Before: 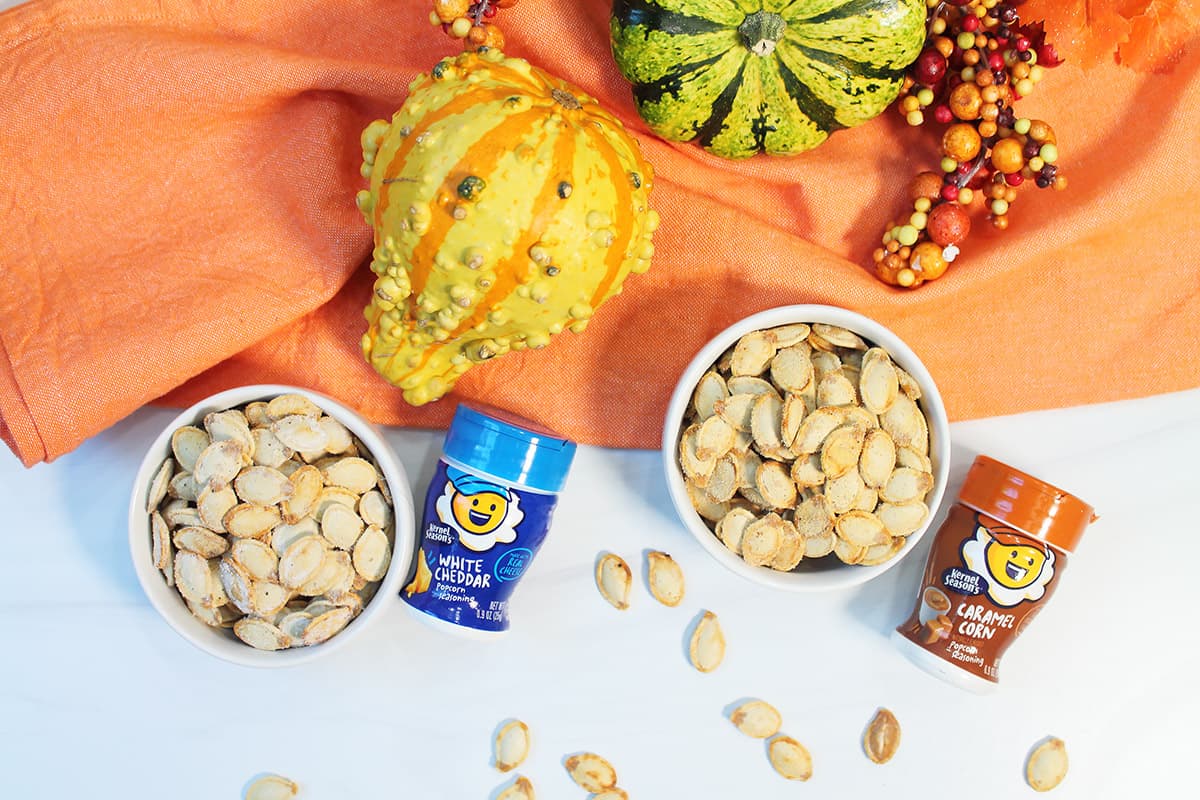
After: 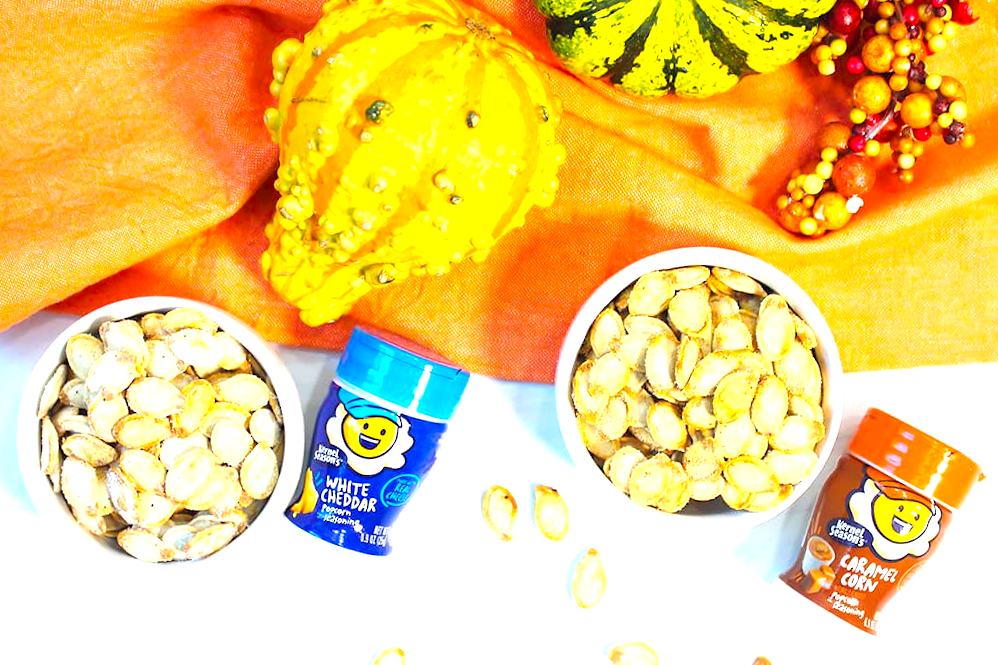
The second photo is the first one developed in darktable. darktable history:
color balance rgb: perceptual saturation grading › global saturation 25%, global vibrance 20%
crop and rotate: angle -3.27°, left 5.211%, top 5.211%, right 4.607%, bottom 4.607%
exposure: black level correction 0, exposure 1.015 EV, compensate exposure bias true, compensate highlight preservation false
